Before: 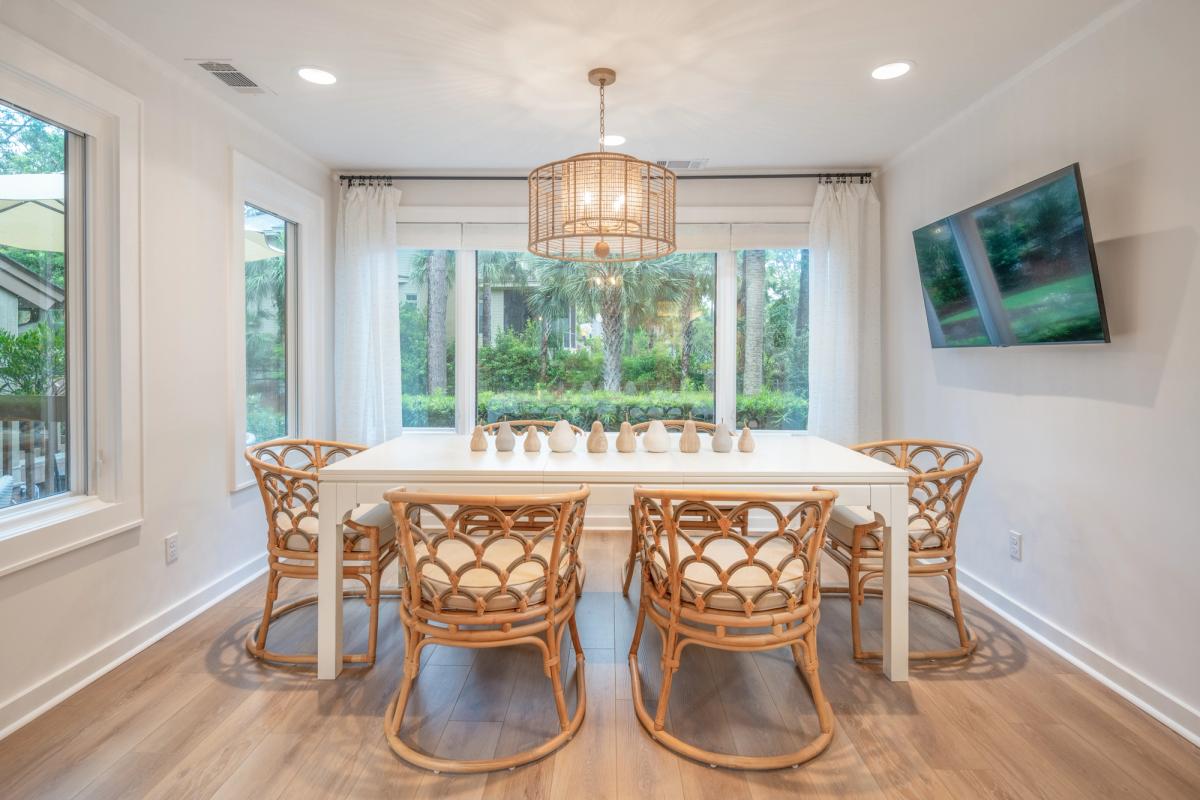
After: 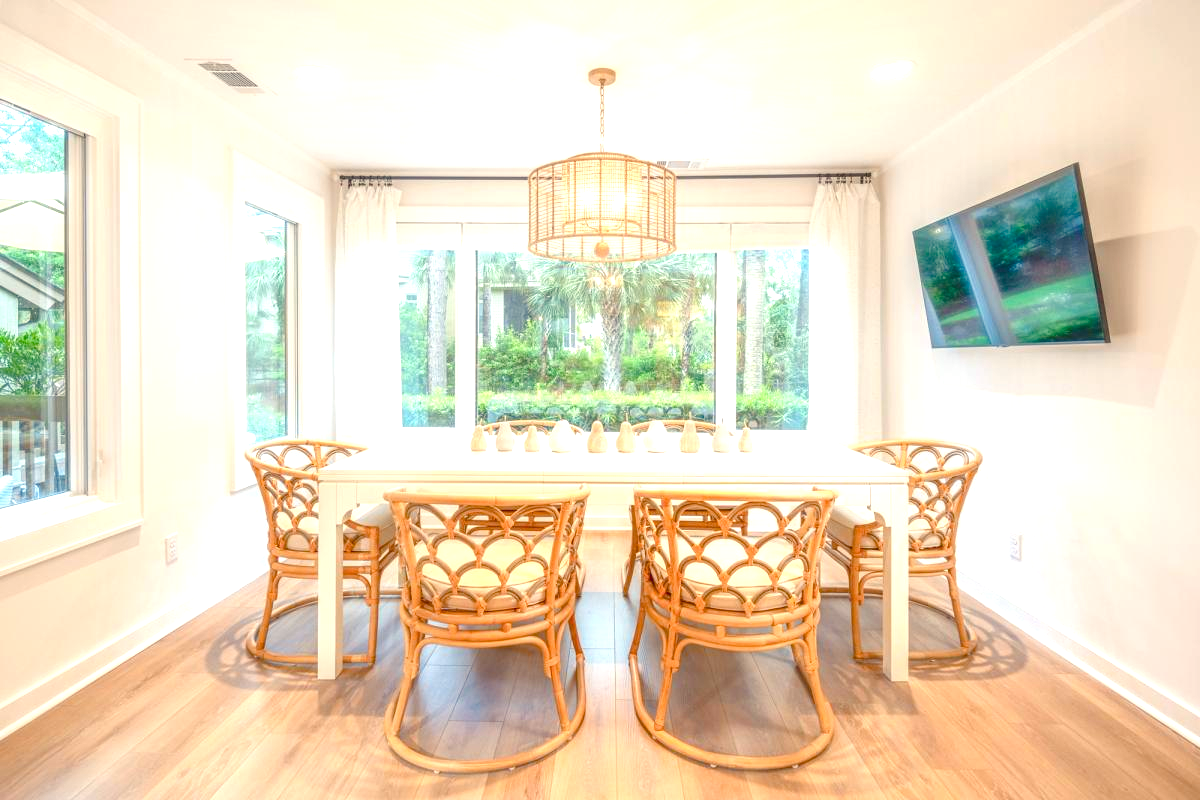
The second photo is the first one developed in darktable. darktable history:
exposure: black level correction 0, exposure 1 EV, compensate exposure bias true, compensate highlight preservation false
color balance rgb: shadows lift › chroma 3%, shadows lift › hue 280.8°, power › hue 330°, highlights gain › chroma 3%, highlights gain › hue 75.6°, global offset › luminance 0.7%, perceptual saturation grading › global saturation 20%, perceptual saturation grading › highlights -25%, perceptual saturation grading › shadows 50%, global vibrance 20.33%
contrast equalizer: y [[0.5, 0.488, 0.462, 0.461, 0.491, 0.5], [0.5 ×6], [0.5 ×6], [0 ×6], [0 ×6]]
